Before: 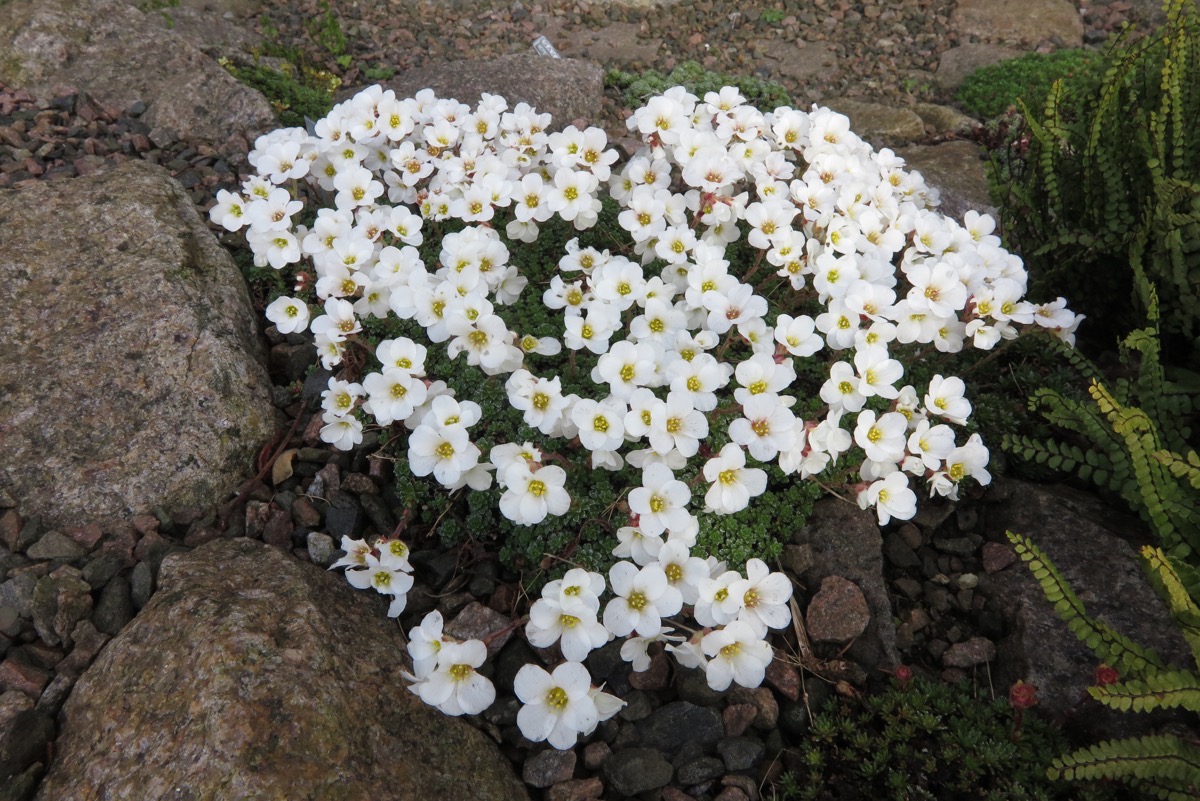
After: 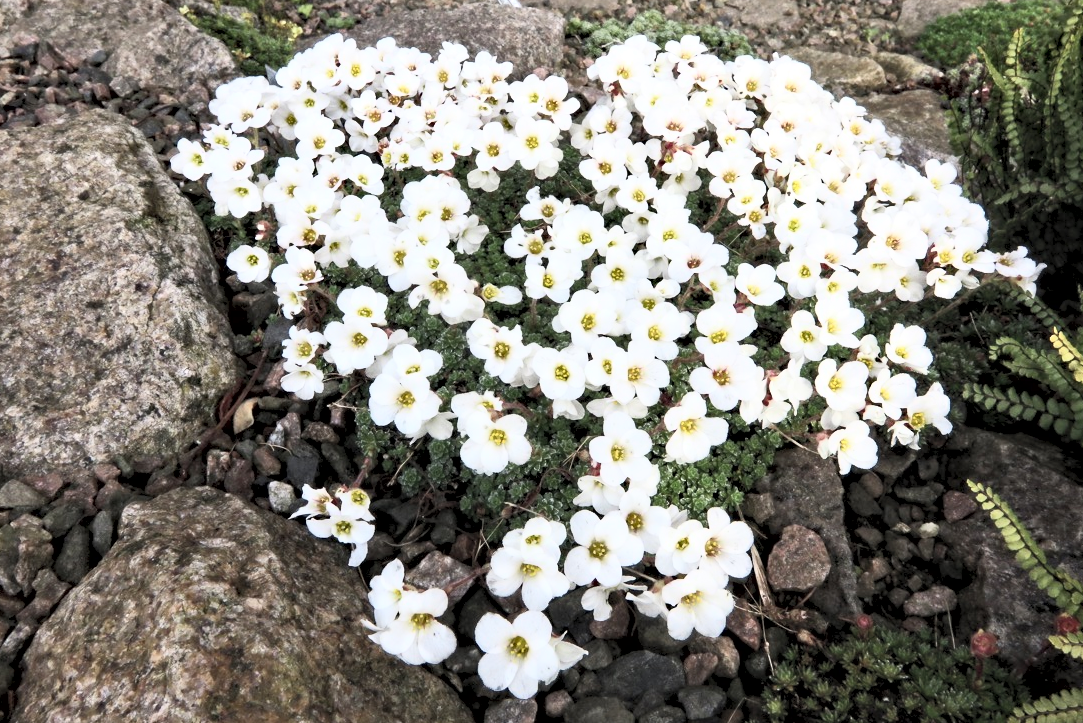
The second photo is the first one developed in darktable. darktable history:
crop: left 3.305%, top 6.436%, right 6.389%, bottom 3.258%
contrast brightness saturation: contrast 0.39, brightness 0.53
contrast equalizer: y [[0.511, 0.558, 0.631, 0.632, 0.559, 0.512], [0.5 ×6], [0.507, 0.559, 0.627, 0.644, 0.647, 0.647], [0 ×6], [0 ×6]]
